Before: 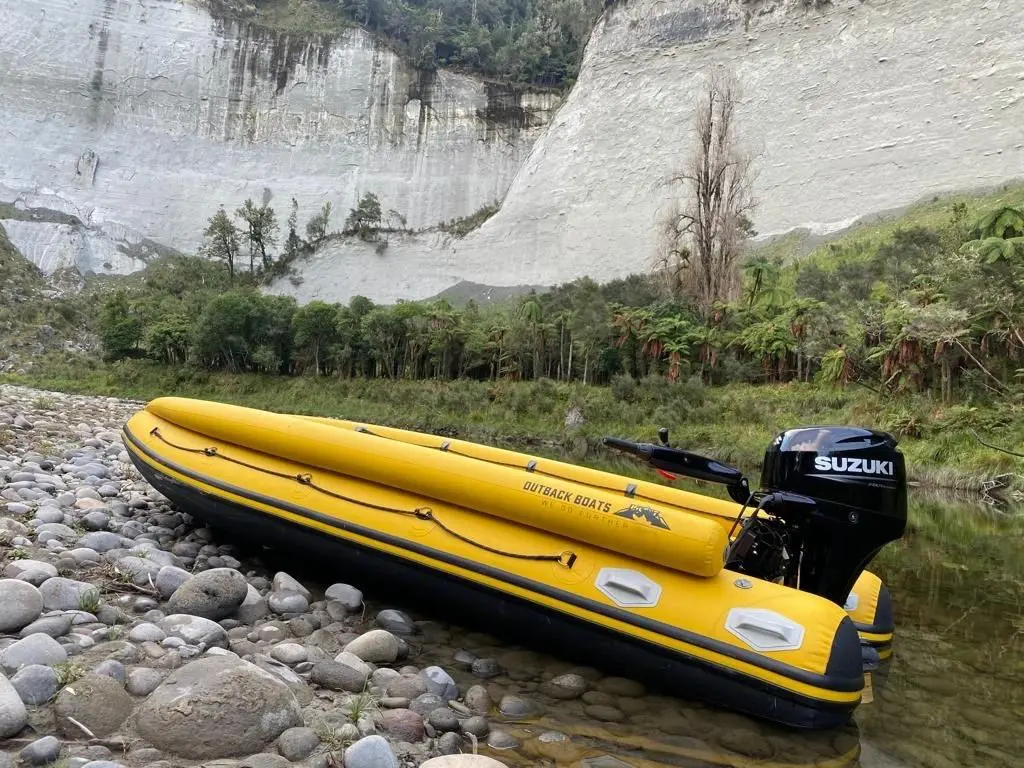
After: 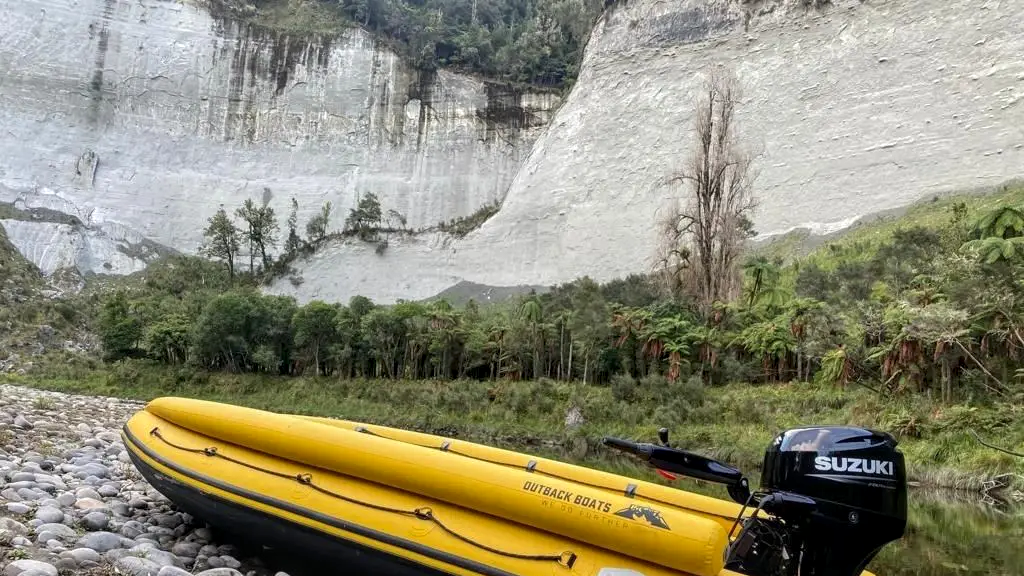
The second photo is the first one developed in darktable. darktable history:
local contrast: on, module defaults
crop: bottom 24.967%
